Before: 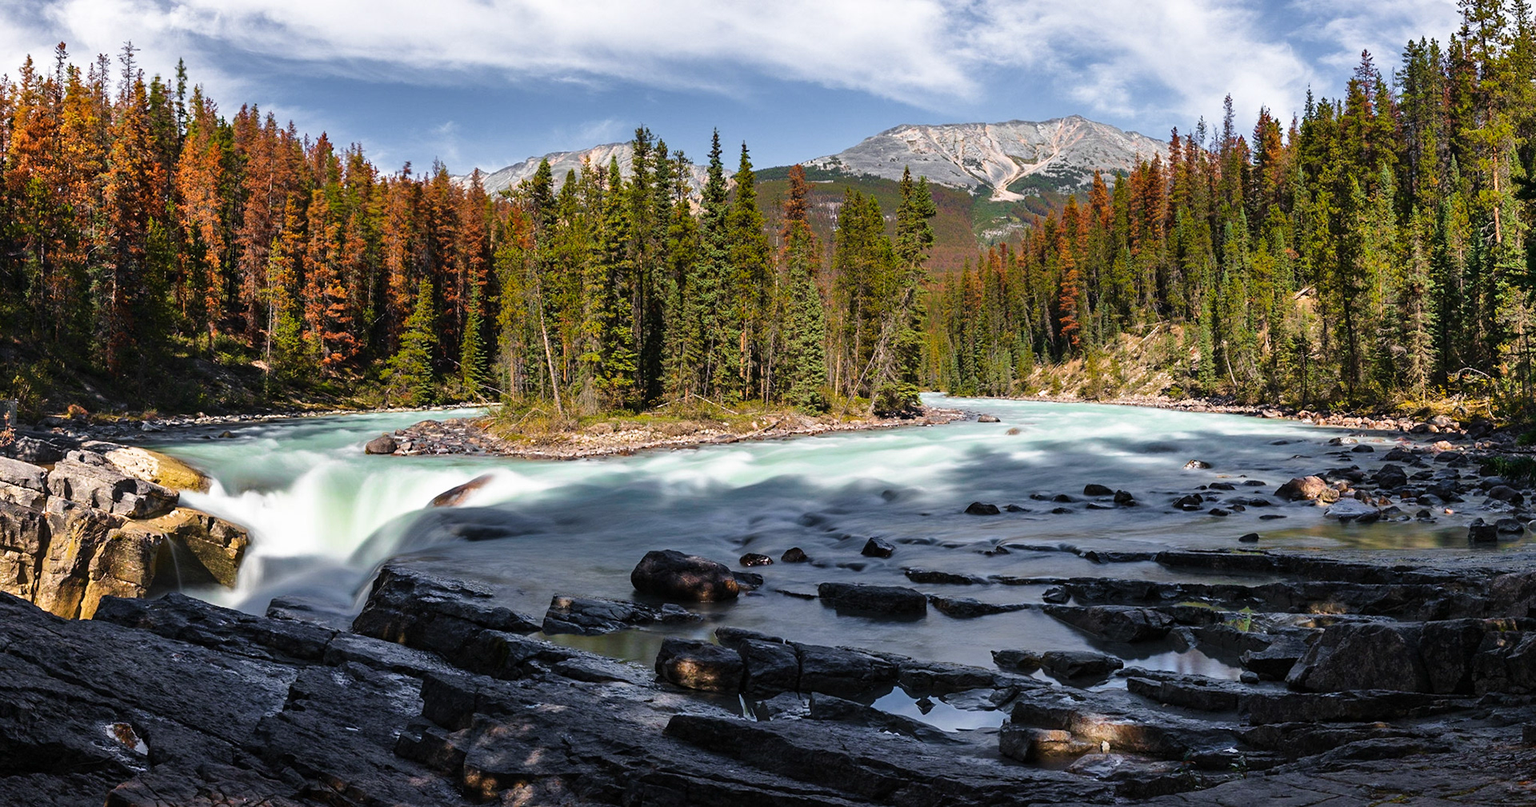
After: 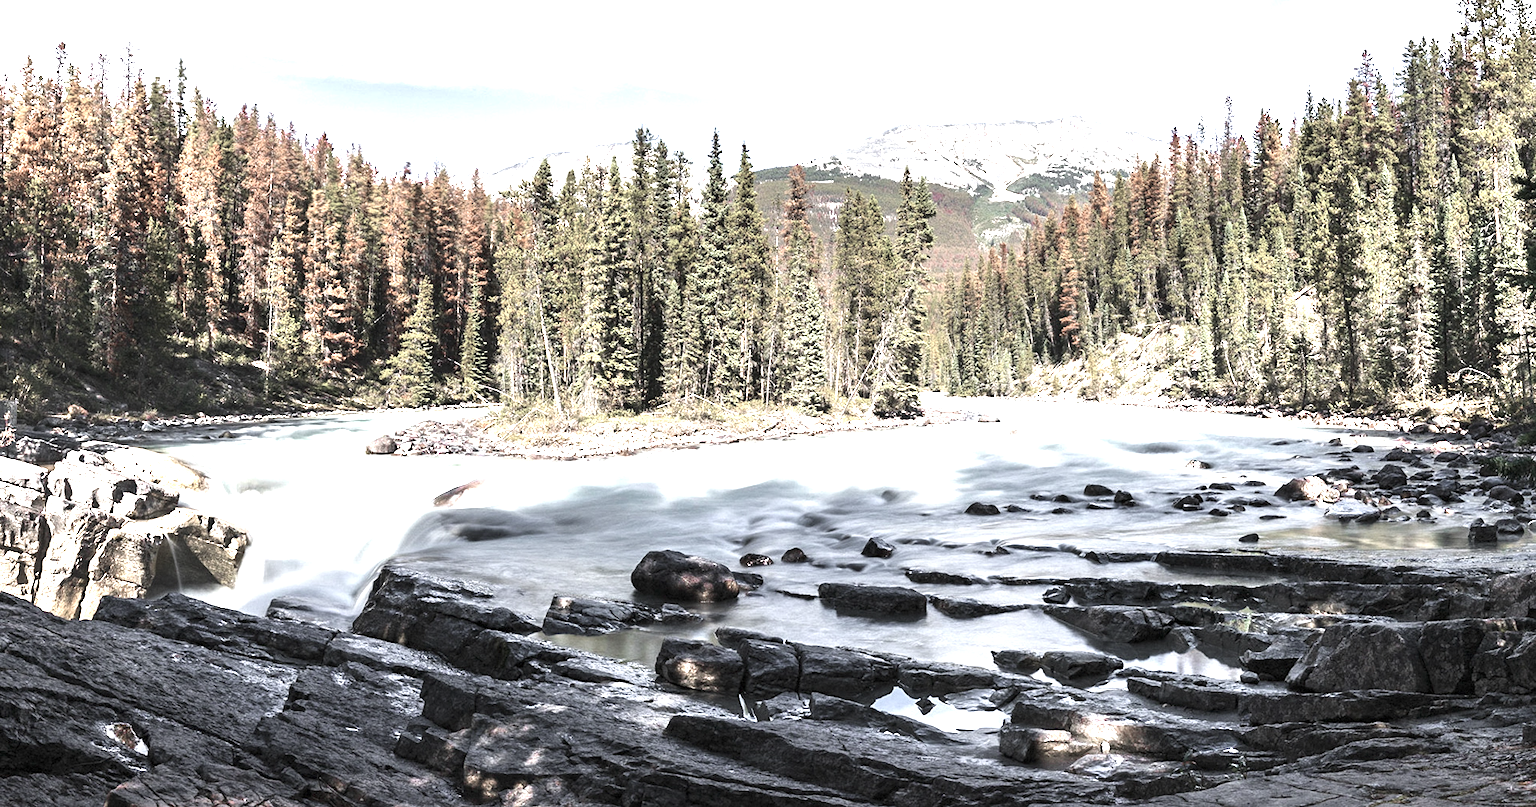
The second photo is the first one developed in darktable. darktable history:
exposure: exposure 2.003 EV, compensate highlight preservation false
color zones: curves: ch1 [(0, 0.34) (0.143, 0.164) (0.286, 0.152) (0.429, 0.176) (0.571, 0.173) (0.714, 0.188) (0.857, 0.199) (1, 0.34)]
